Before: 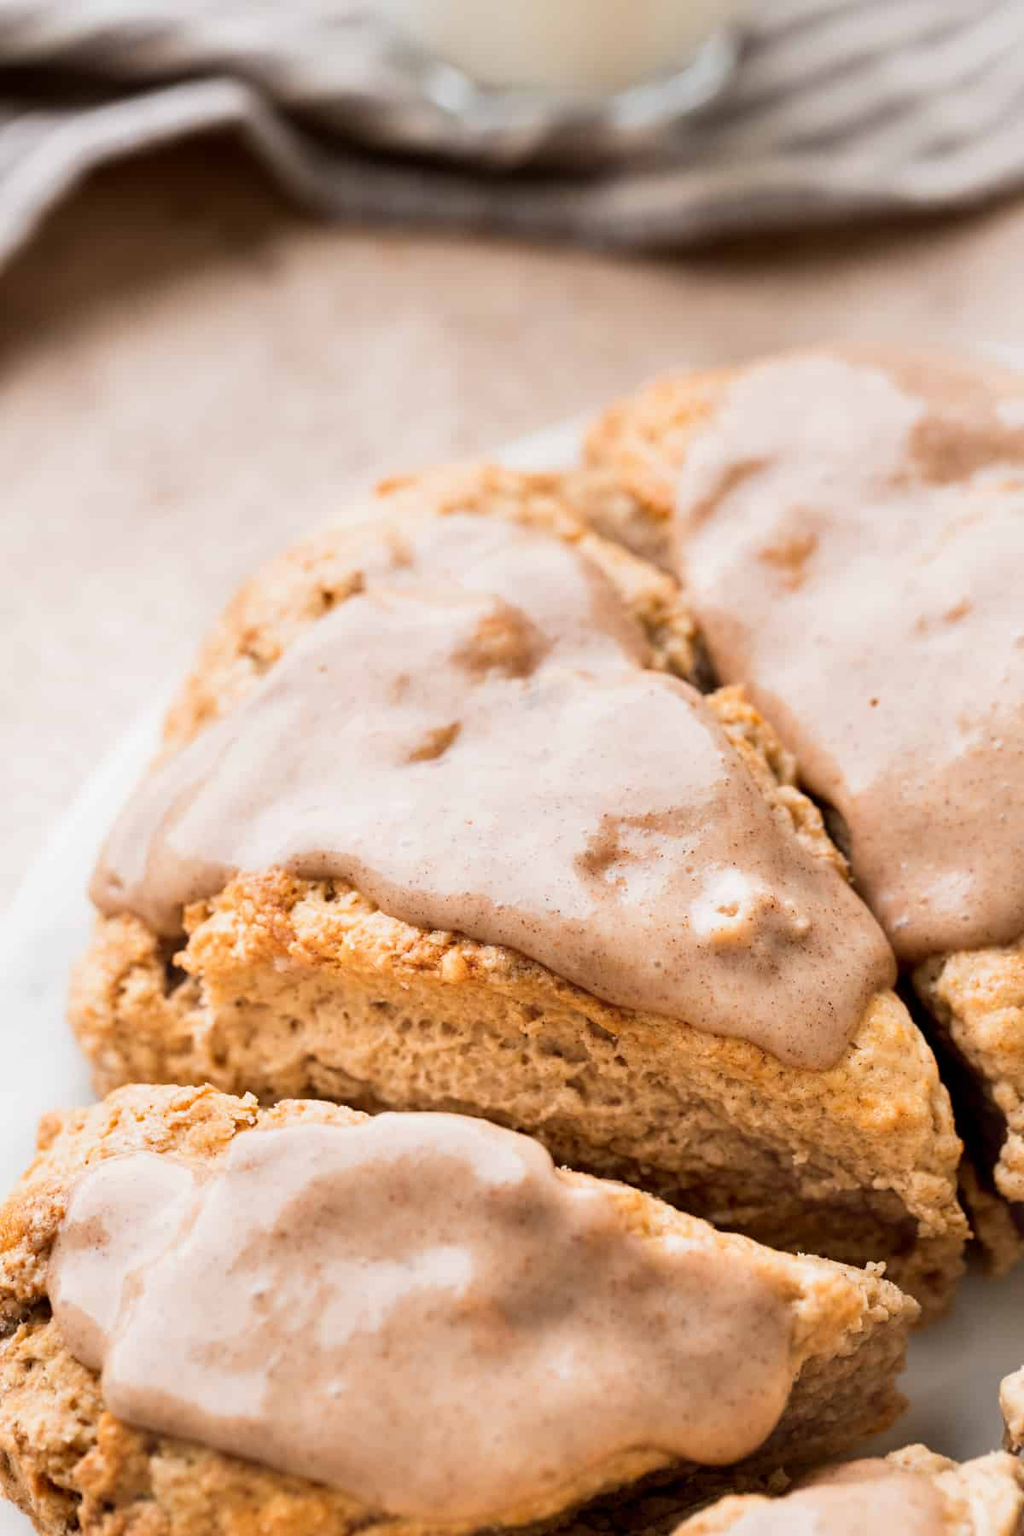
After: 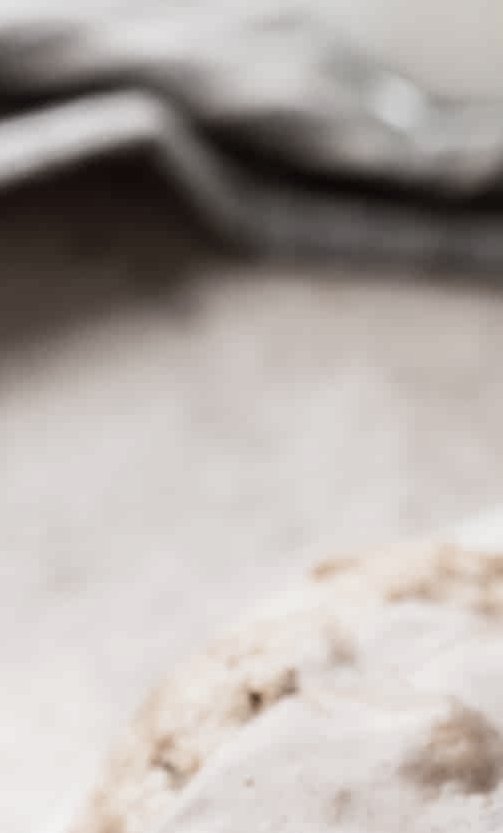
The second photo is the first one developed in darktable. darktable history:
crop and rotate: left 10.817%, top 0.062%, right 47.194%, bottom 53.626%
color correction: saturation 0.3
